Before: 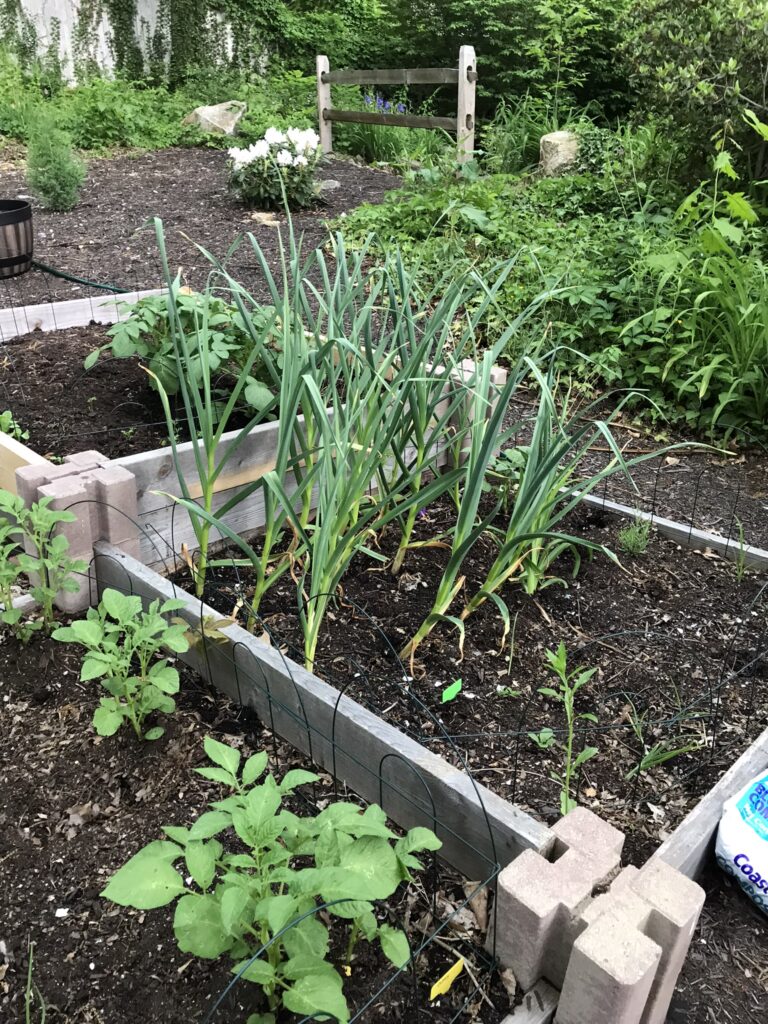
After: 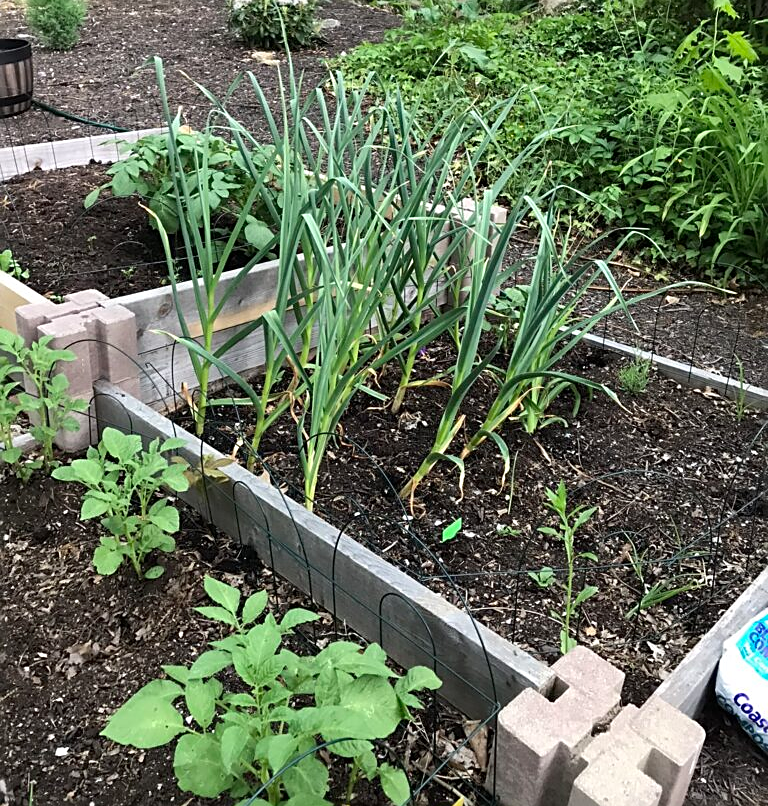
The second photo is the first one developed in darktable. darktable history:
sharpen: on, module defaults
crop and rotate: top 15.774%, bottom 5.506%
contrast brightness saturation: saturation -0.05
